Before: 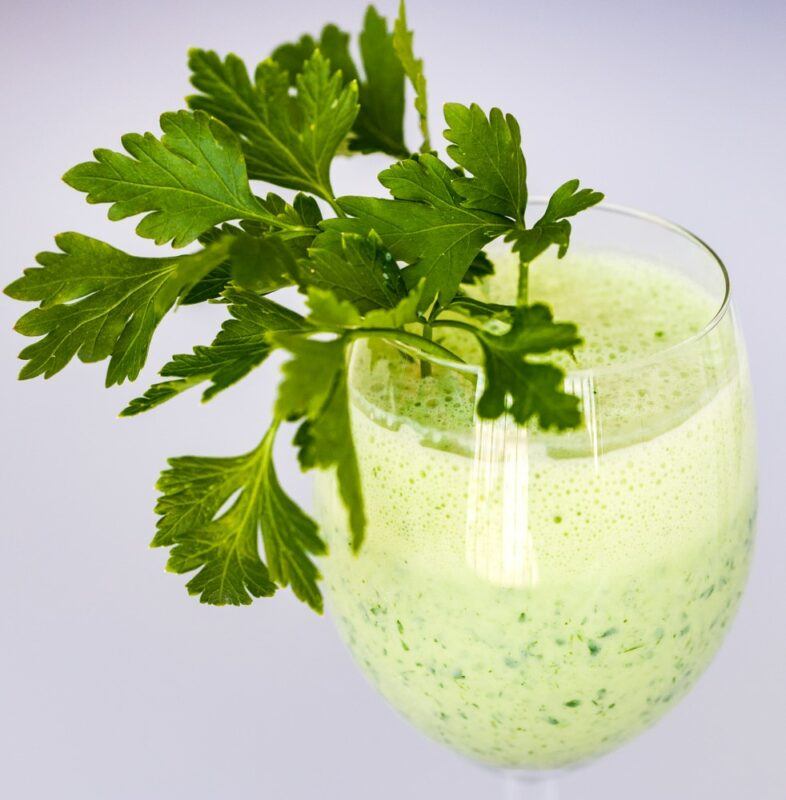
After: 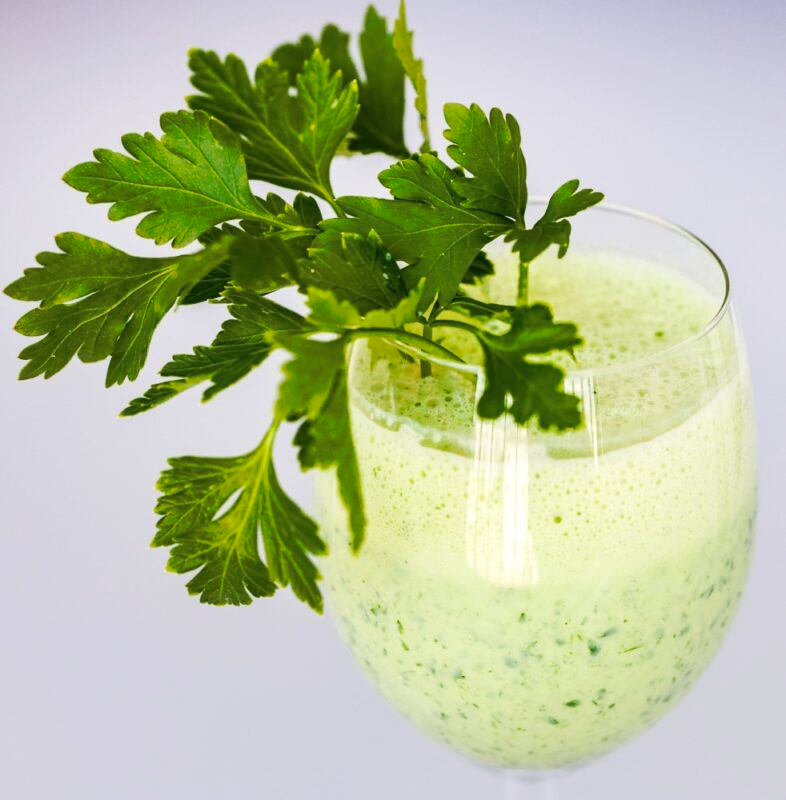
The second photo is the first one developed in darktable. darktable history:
tone curve: curves: ch0 [(0, 0) (0.003, 0.003) (0.011, 0.011) (0.025, 0.024) (0.044, 0.042) (0.069, 0.066) (0.1, 0.095) (0.136, 0.129) (0.177, 0.169) (0.224, 0.214) (0.277, 0.264) (0.335, 0.319) (0.399, 0.38) (0.468, 0.446) (0.543, 0.558) (0.623, 0.636) (0.709, 0.719) (0.801, 0.807) (0.898, 0.901) (1, 1)], preserve colors none
color correction: highlights a* 0.003, highlights b* -0.283
